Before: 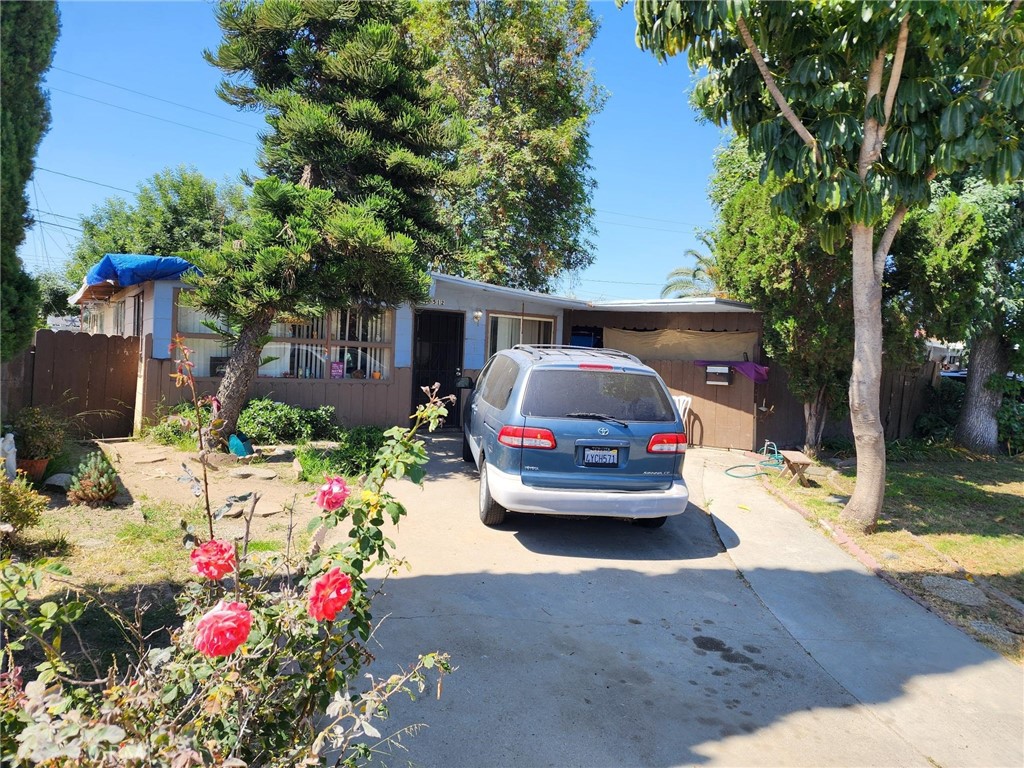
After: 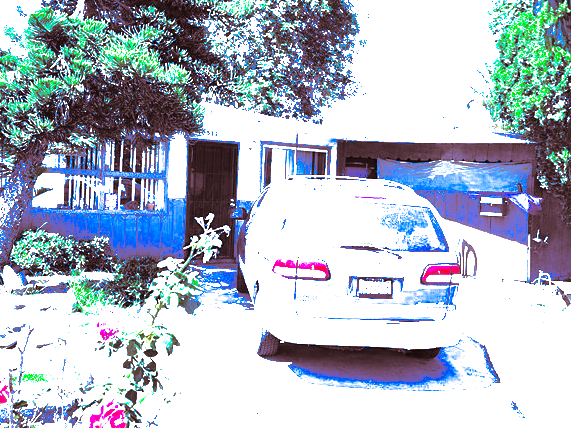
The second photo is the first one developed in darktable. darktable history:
split-toning: shadows › saturation 0.3, highlights › hue 180°, highlights › saturation 0.3, compress 0%
color correction: saturation 1.8
white balance: red 0.766, blue 1.537
crop and rotate: left 22.13%, top 22.054%, right 22.026%, bottom 22.102%
contrast brightness saturation: contrast -0.19, saturation 0.19
levels: levels [0.044, 0.475, 0.791]
color calibration: illuminant as shot in camera, x 0.37, y 0.382, temperature 4313.32 K
exposure: black level correction 0, exposure 0.9 EV, compensate highlight preservation false
